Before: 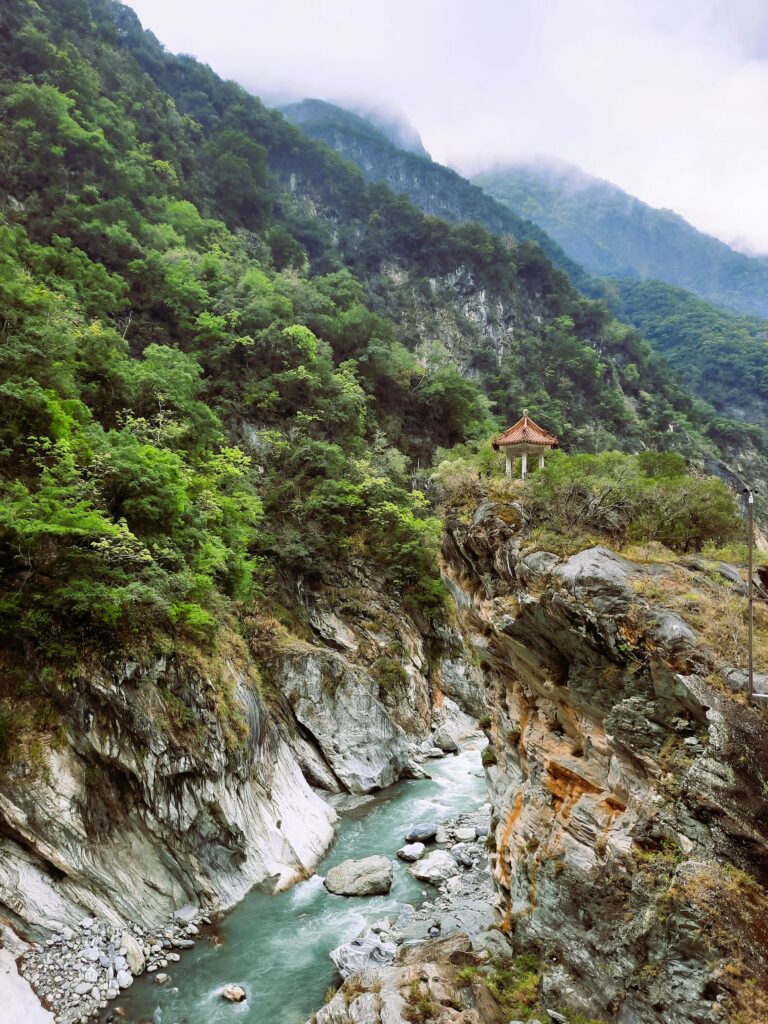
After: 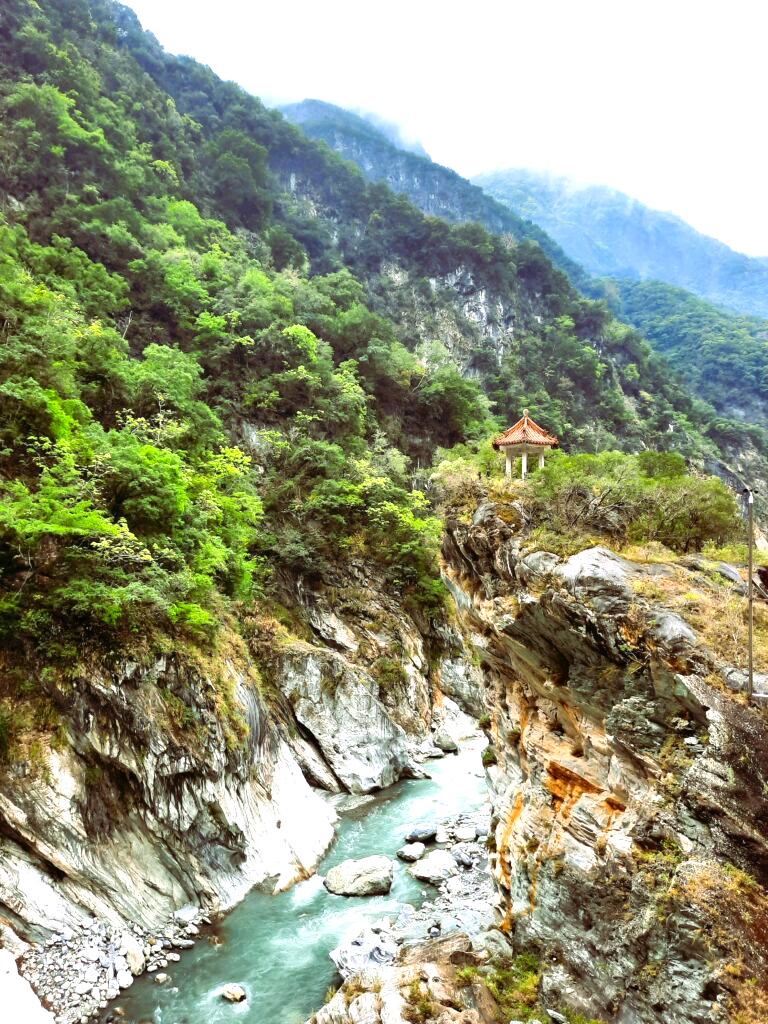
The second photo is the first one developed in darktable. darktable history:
tone equalizer: edges refinement/feathering 500, mask exposure compensation -1.57 EV, preserve details no
exposure: exposure 0.49 EV, compensate highlight preservation false
contrast brightness saturation: contrast 0.094, saturation 0.272
shadows and highlights: radius 113.01, shadows 51.64, white point adjustment 8.99, highlights -2.57, soften with gaussian
